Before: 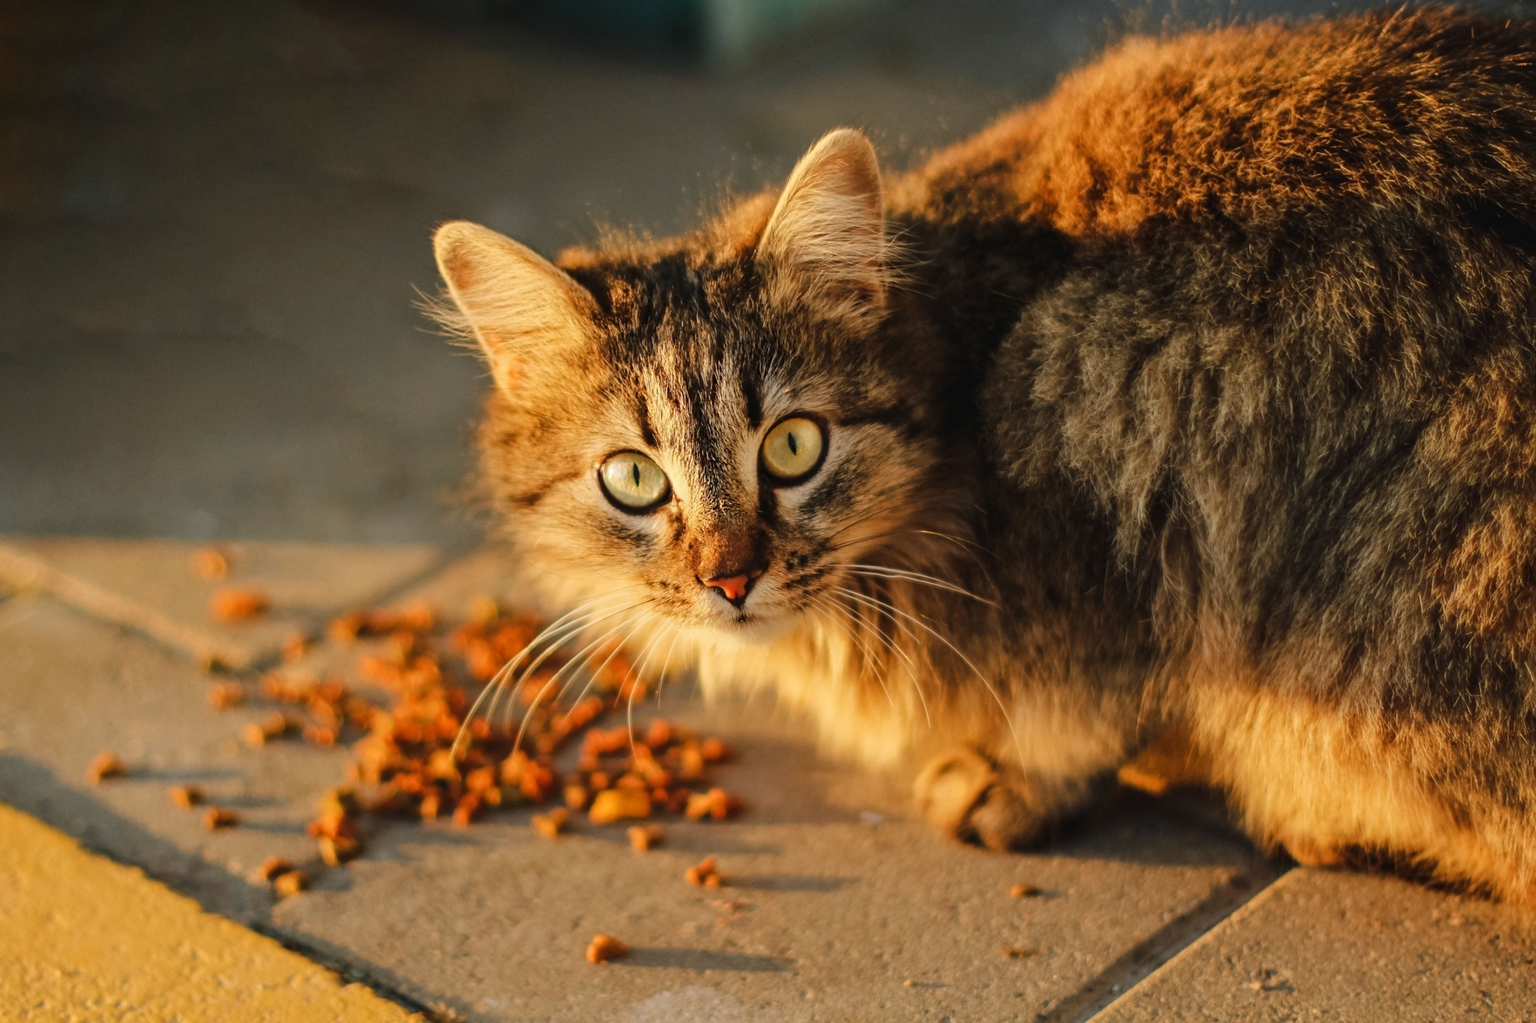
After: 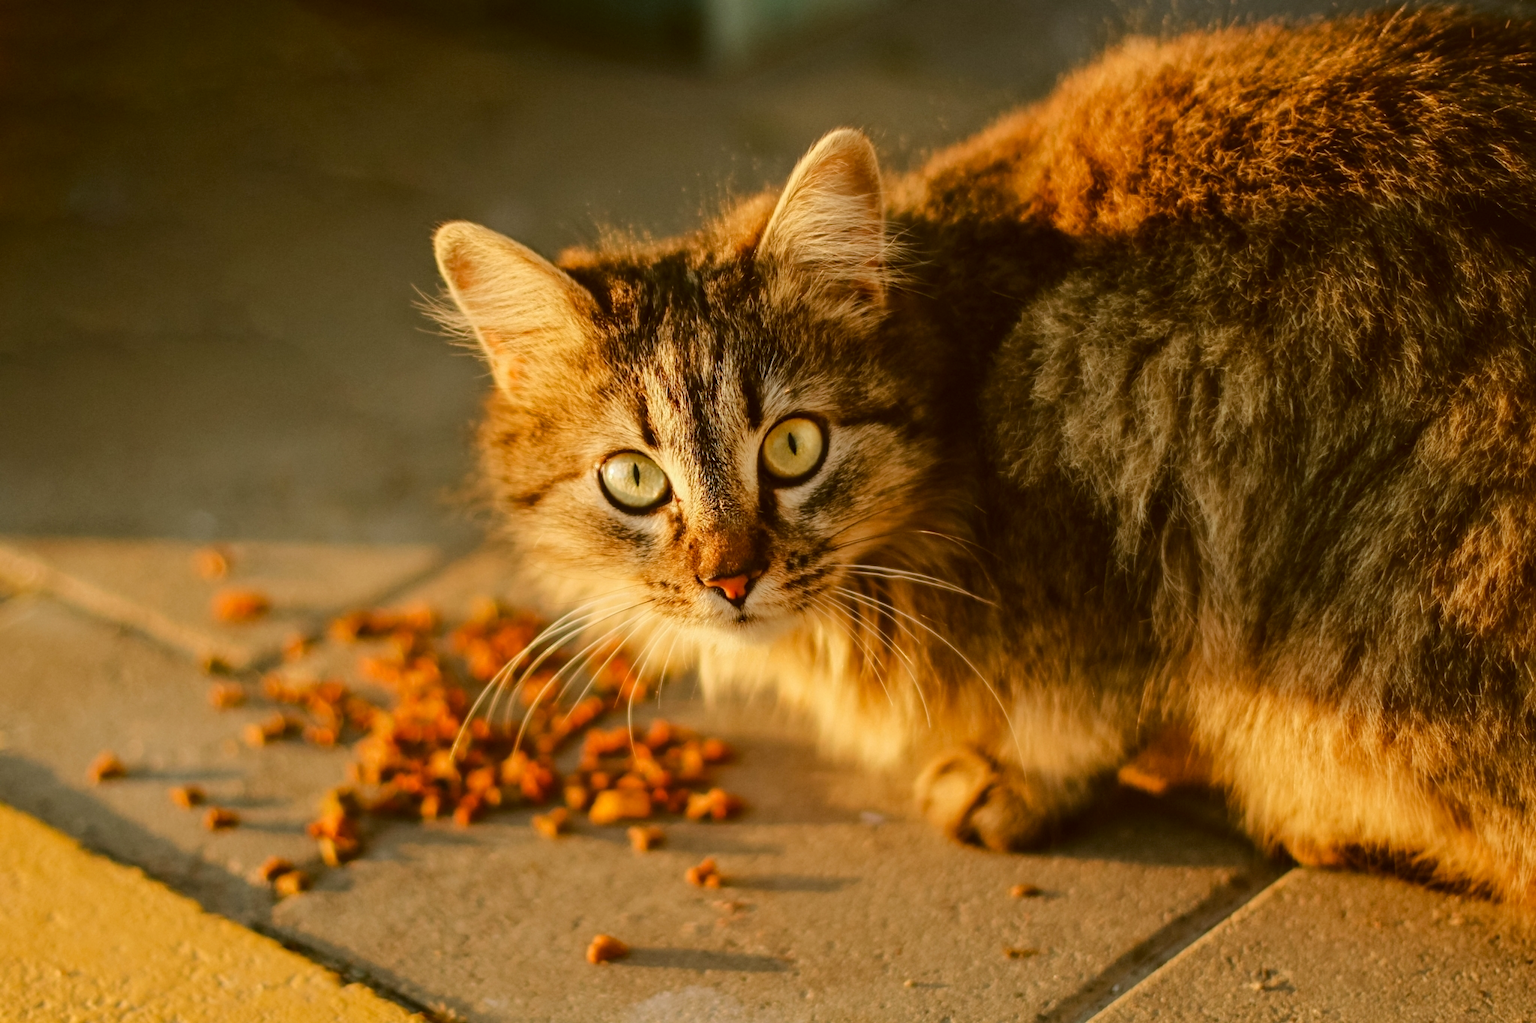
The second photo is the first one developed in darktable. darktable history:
color correction: highlights a* -0.601, highlights b* 0.174, shadows a* 4.51, shadows b* 20.38
